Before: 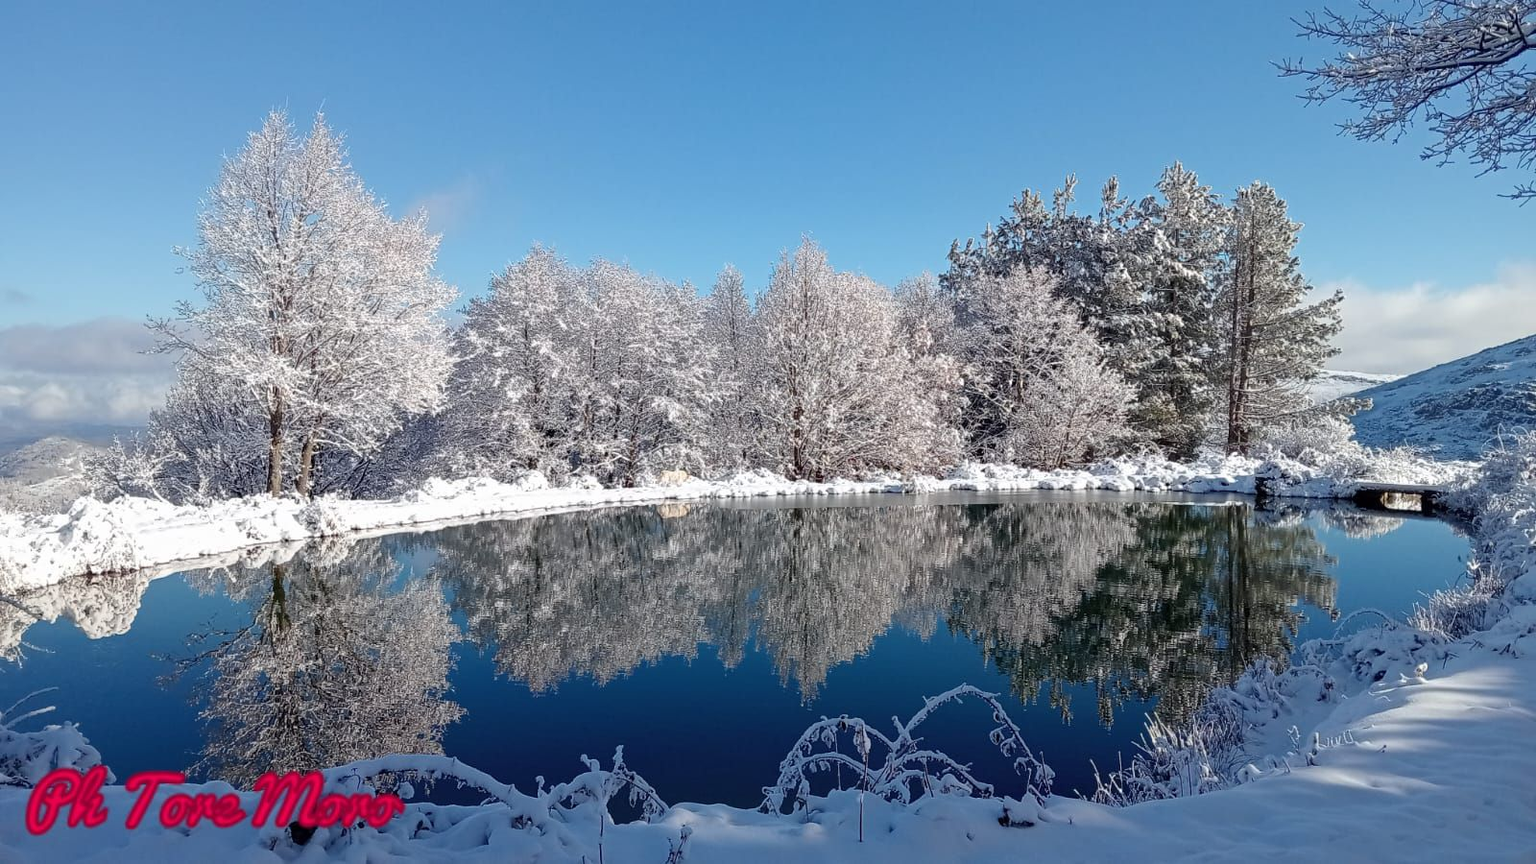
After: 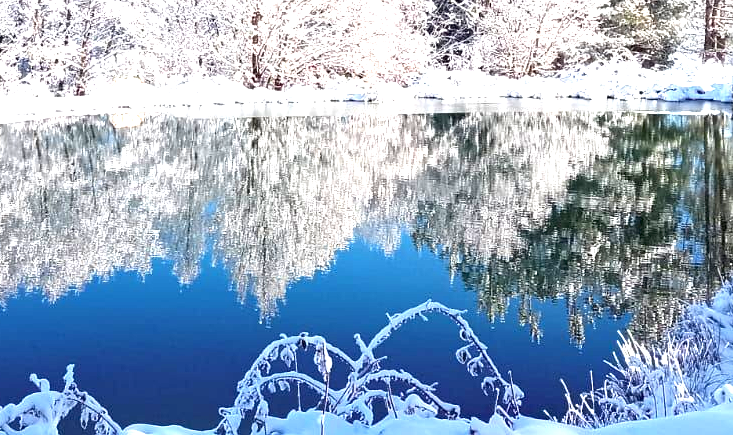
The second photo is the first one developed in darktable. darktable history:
crop: left 35.976%, top 45.819%, right 18.162%, bottom 5.807%
exposure: exposure 2 EV, compensate exposure bias true, compensate highlight preservation false
